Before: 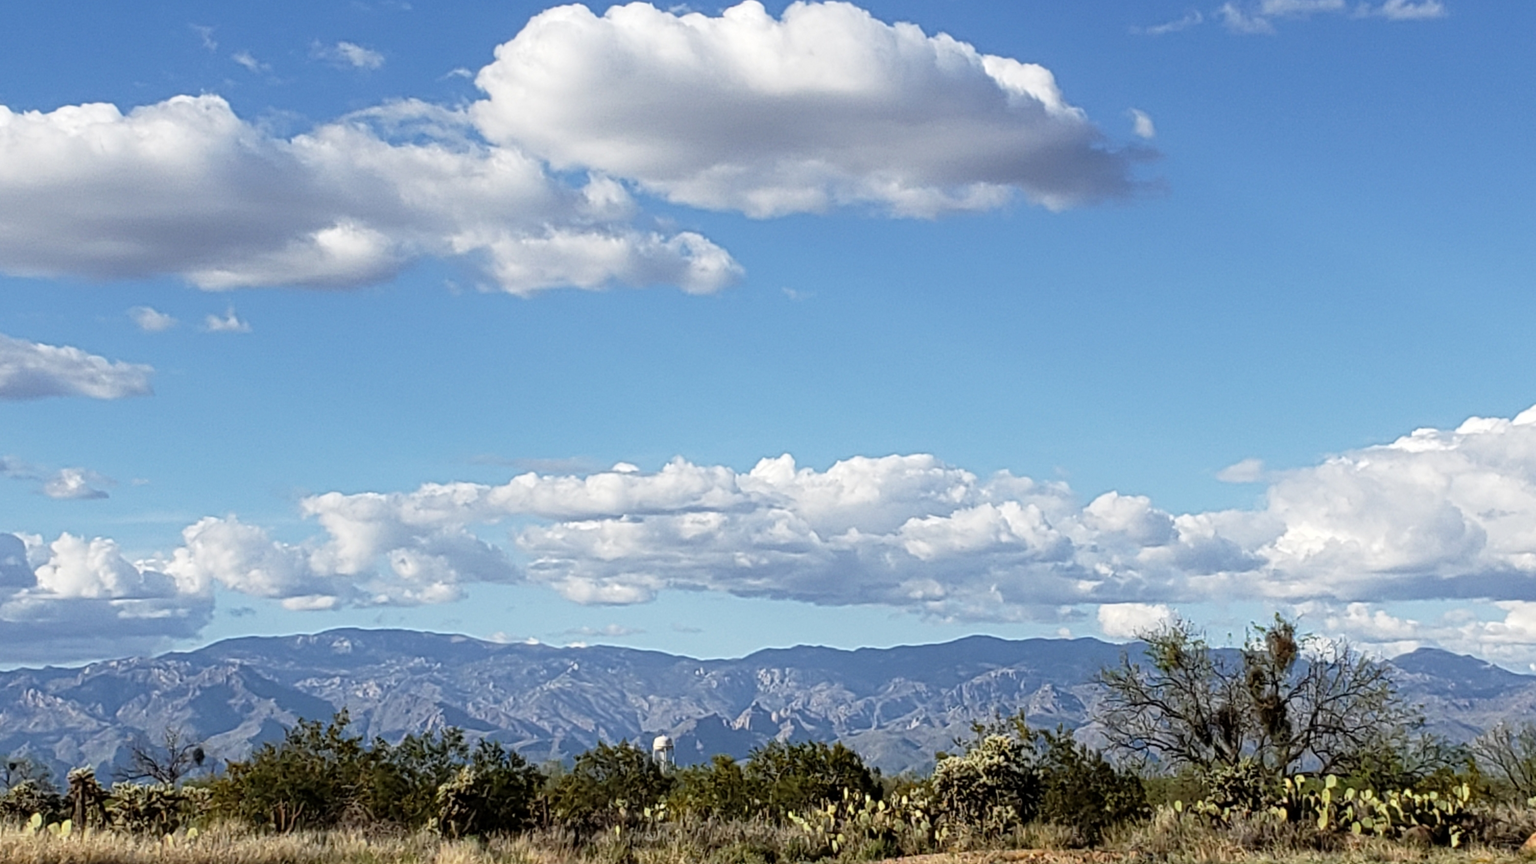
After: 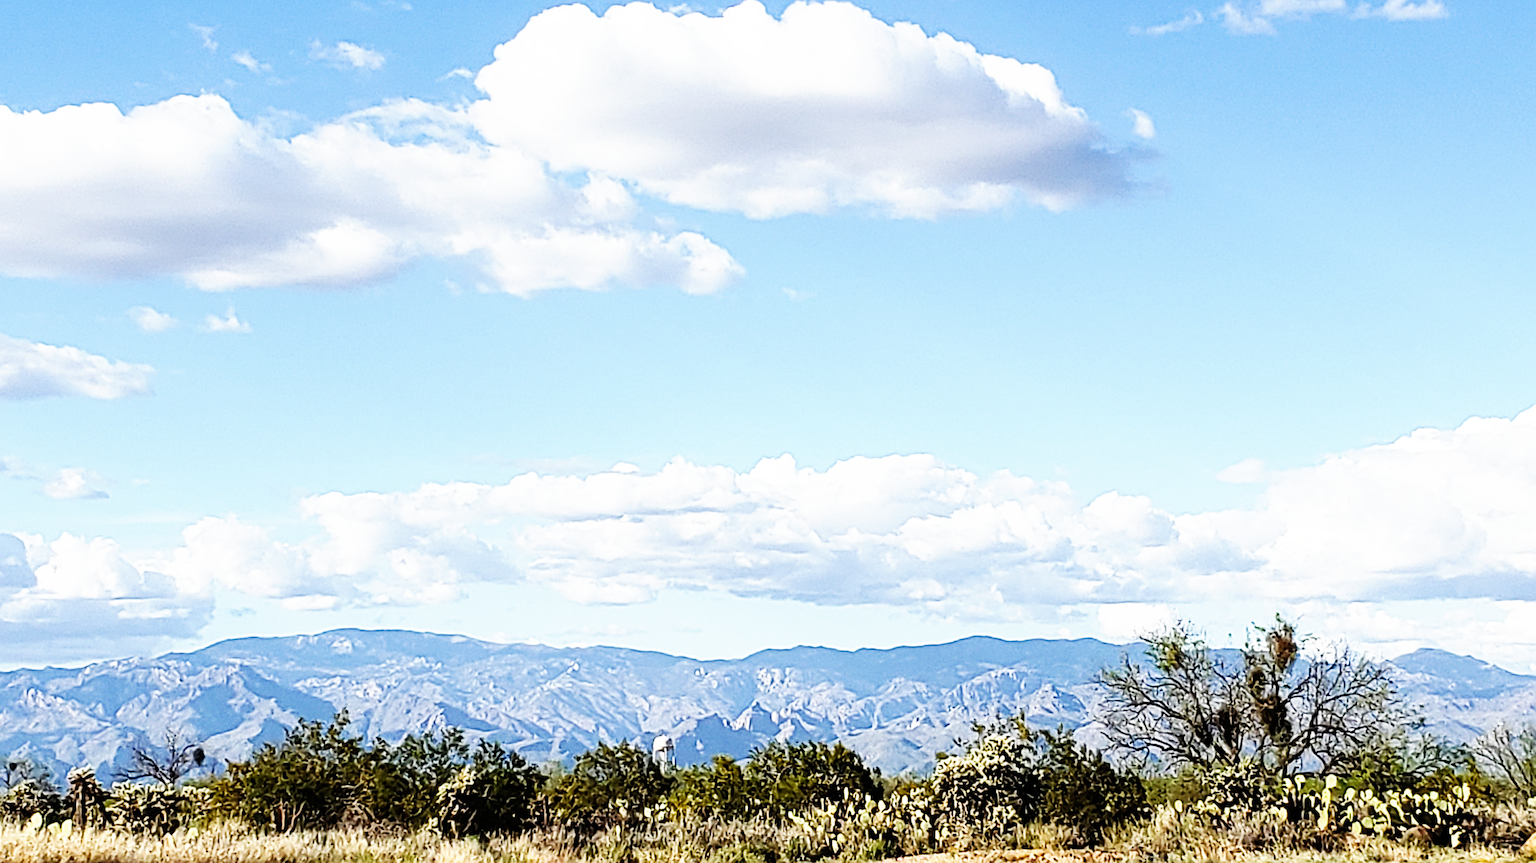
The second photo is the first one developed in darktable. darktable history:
base curve: curves: ch0 [(0, 0) (0.007, 0.004) (0.027, 0.03) (0.046, 0.07) (0.207, 0.54) (0.442, 0.872) (0.673, 0.972) (1, 1)], preserve colors none
sharpen: radius 2.676, amount 0.669
